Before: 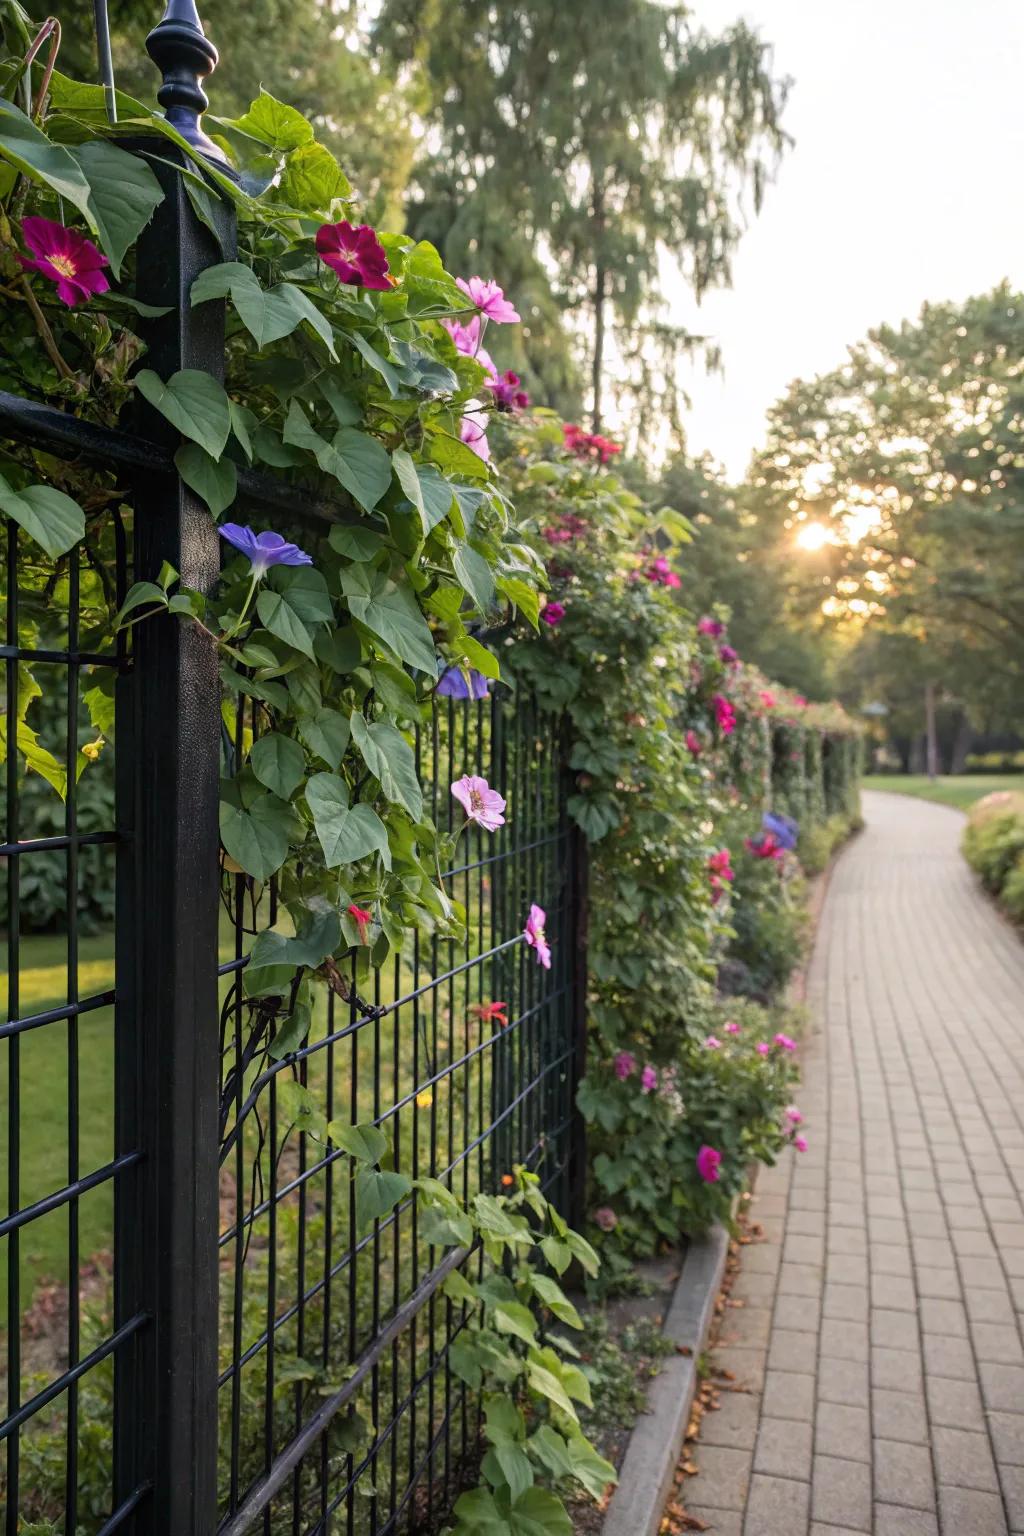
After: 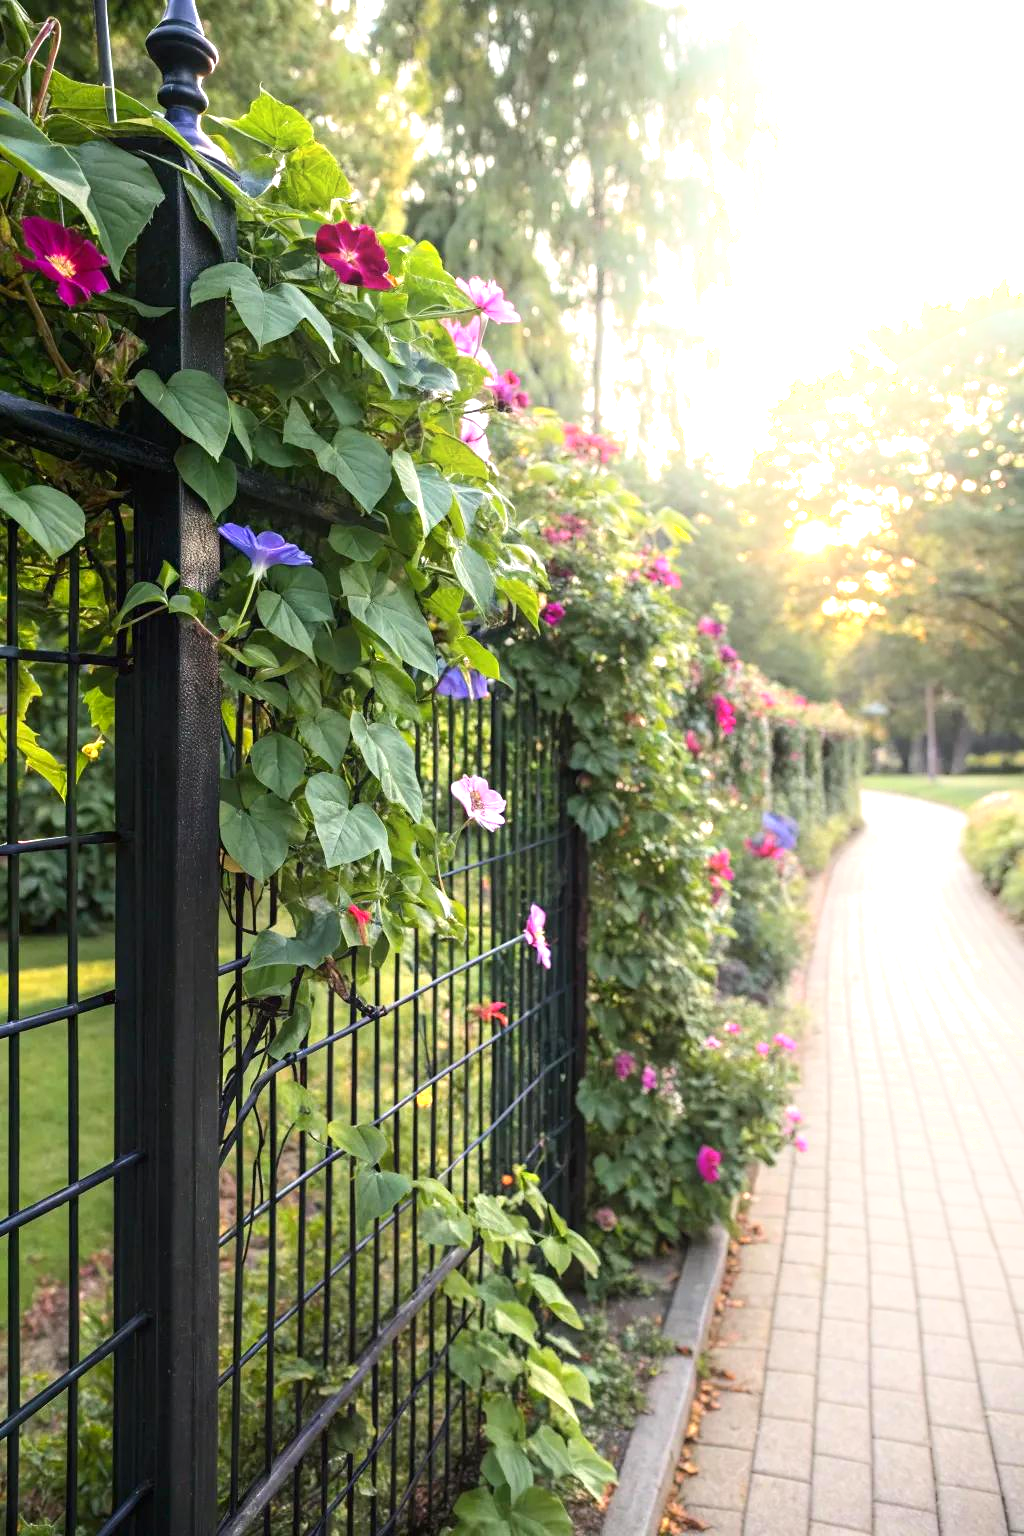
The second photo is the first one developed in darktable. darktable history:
tone equalizer: edges refinement/feathering 500, mask exposure compensation -1.57 EV, preserve details no
shadows and highlights: shadows -40.81, highlights 64.19, soften with gaussian
exposure: black level correction 0, exposure 0.89 EV, compensate highlight preservation false
